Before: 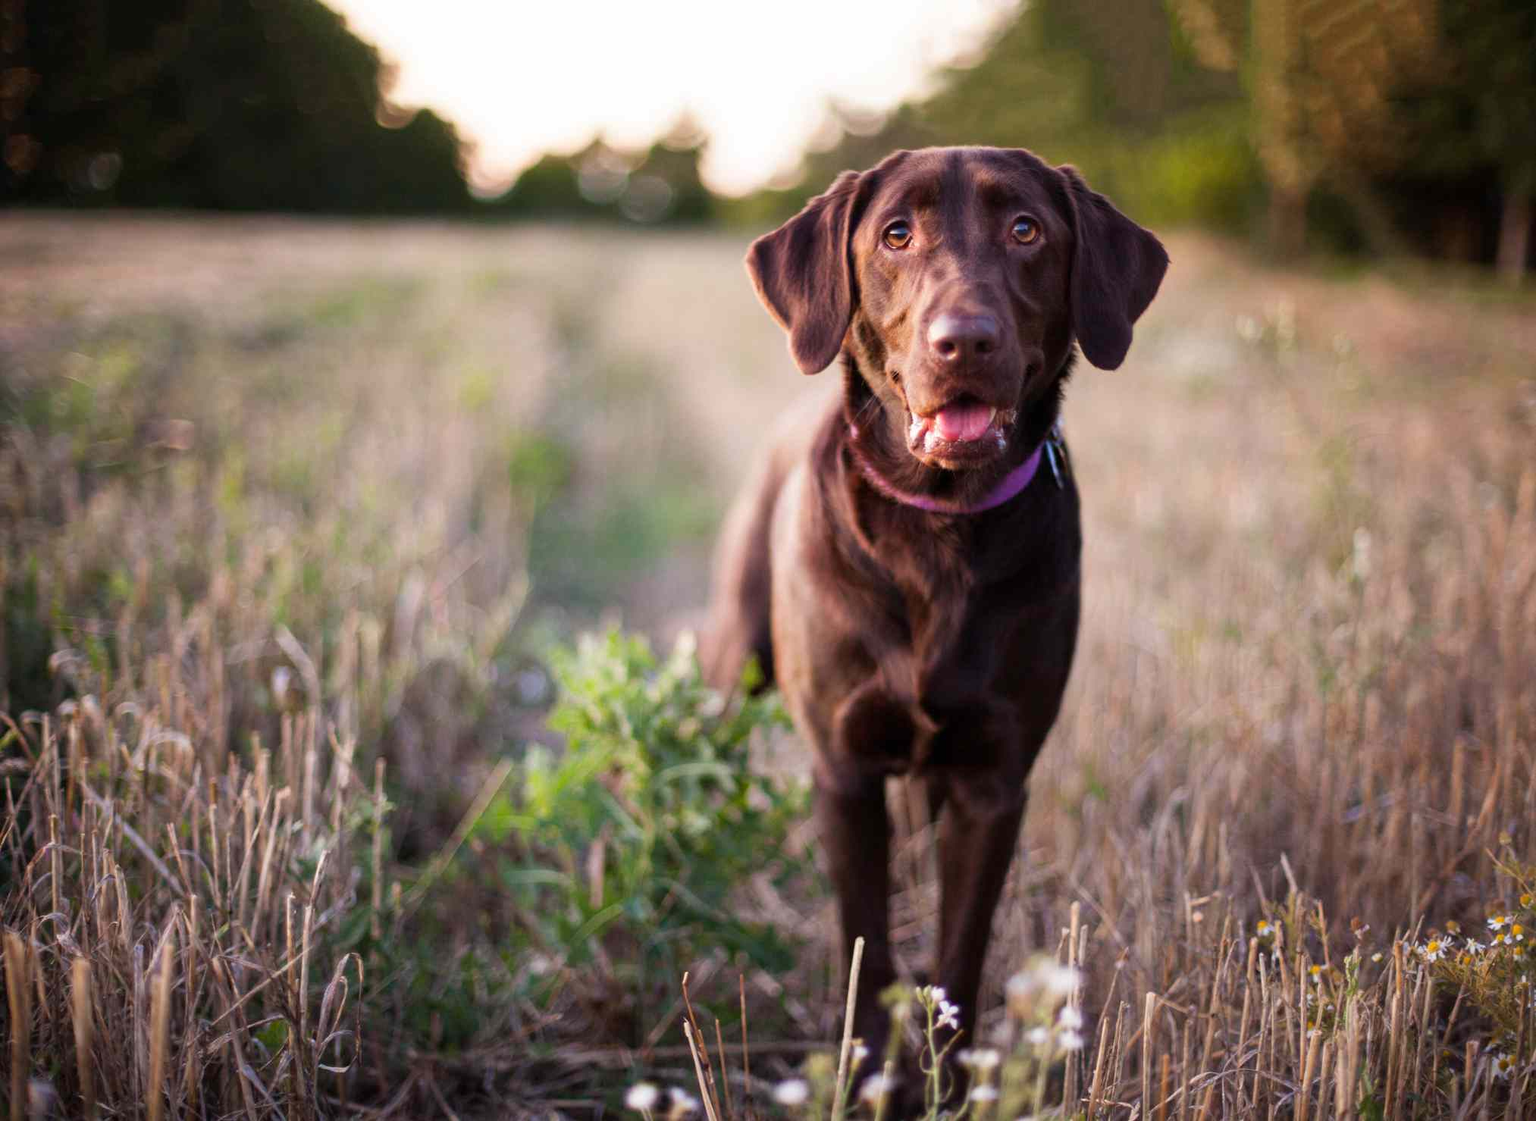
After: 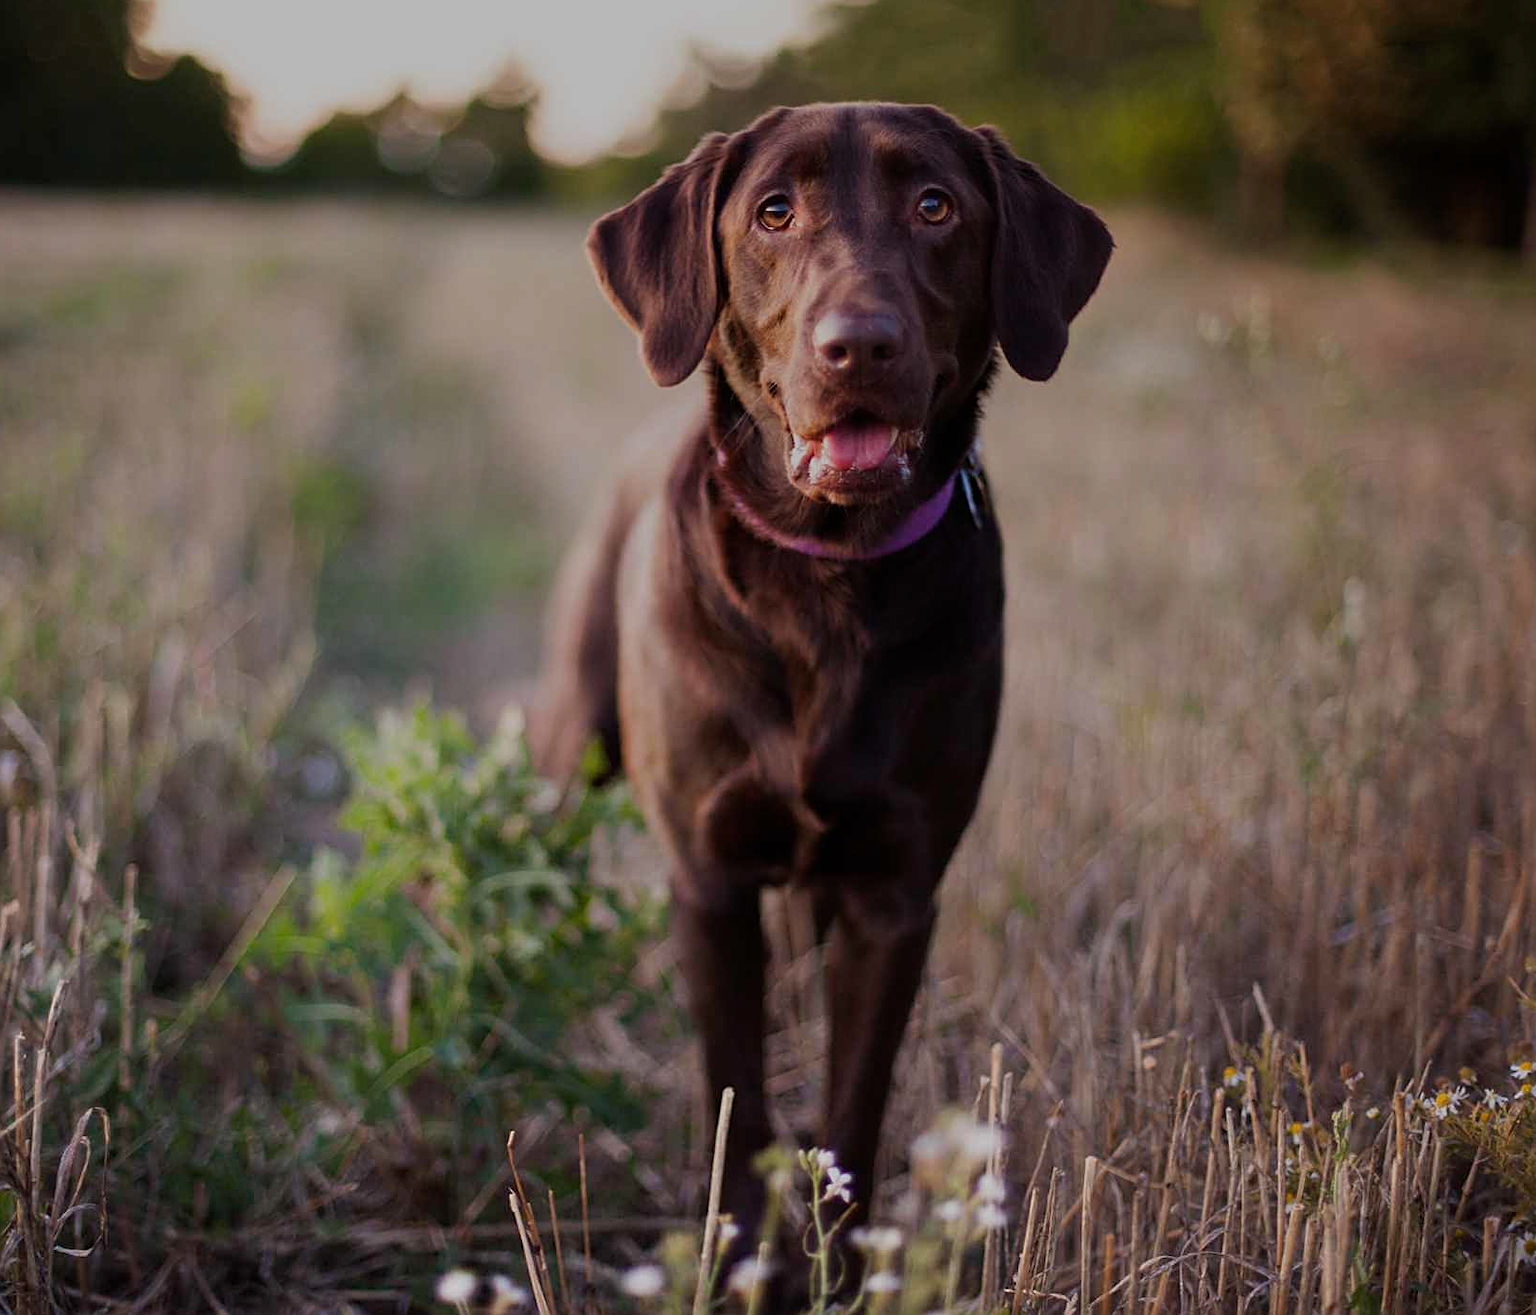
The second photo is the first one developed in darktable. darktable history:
exposure: exposure -0.462 EV, compensate highlight preservation false
graduated density: rotation 5.63°, offset 76.9
sharpen: on, module defaults
crop and rotate: left 17.959%, top 5.771%, right 1.742%
